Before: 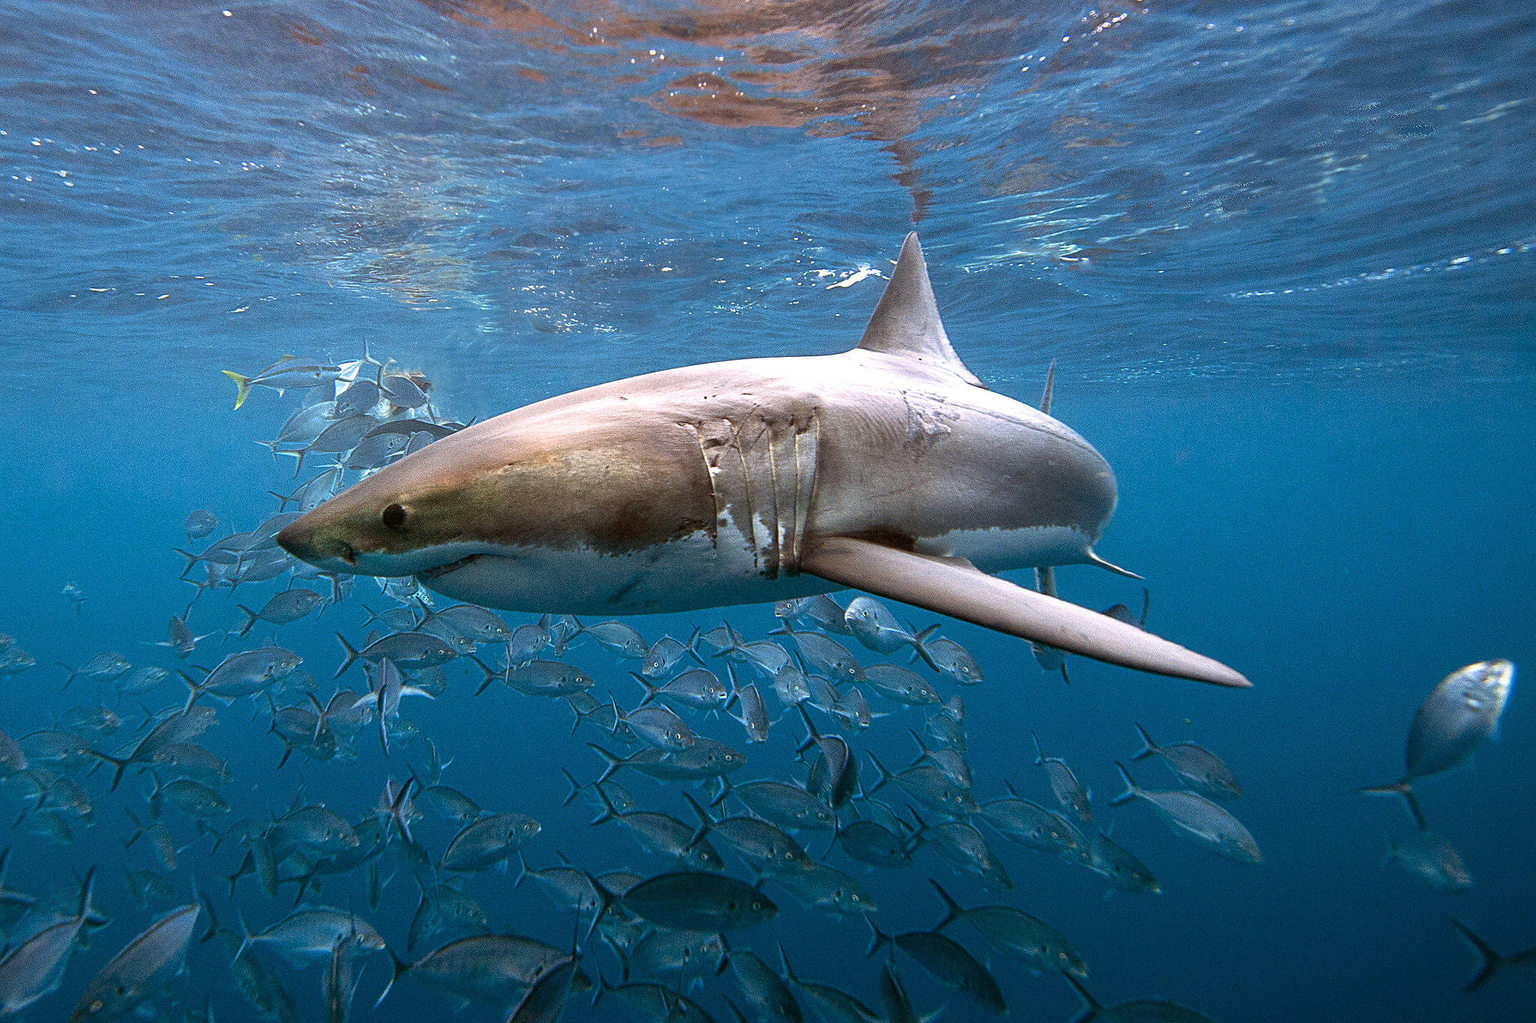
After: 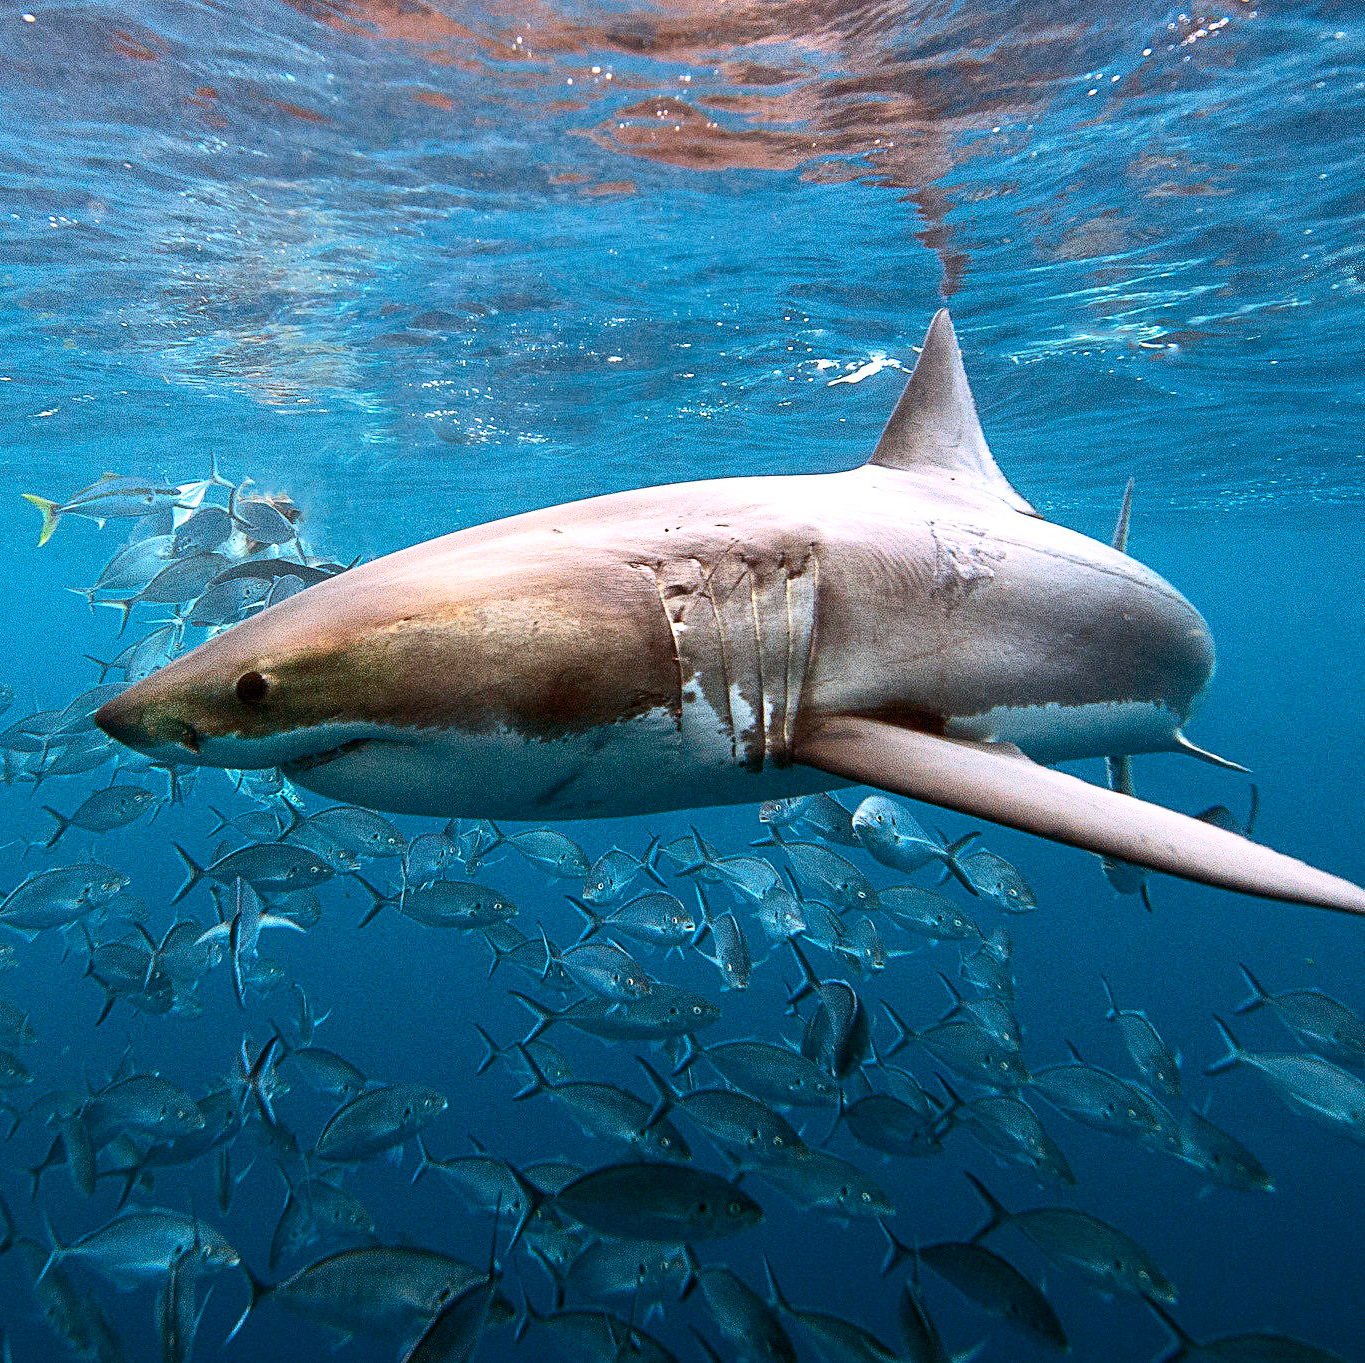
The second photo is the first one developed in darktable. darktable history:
contrast brightness saturation: contrast 0.24, brightness 0.09
crop and rotate: left 13.409%, right 19.924%
